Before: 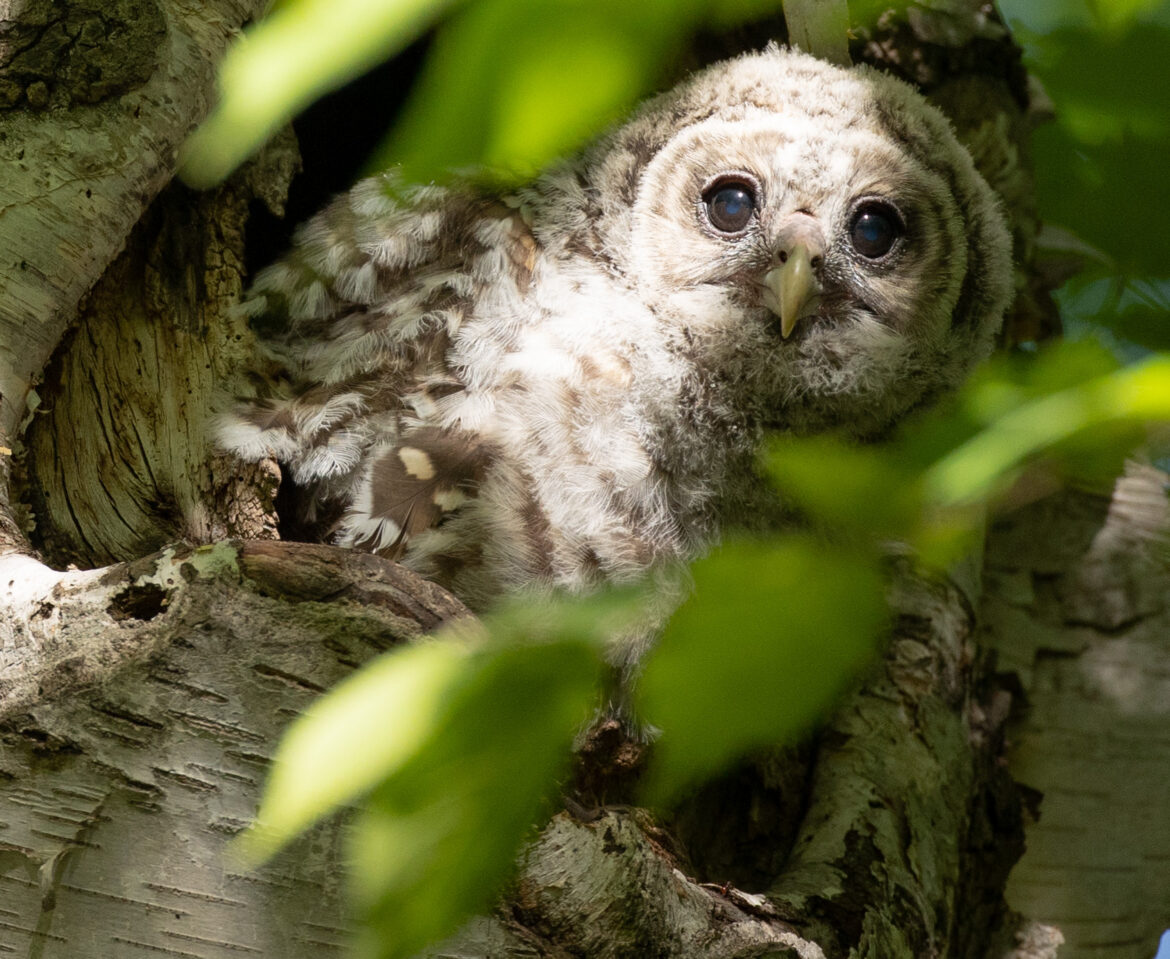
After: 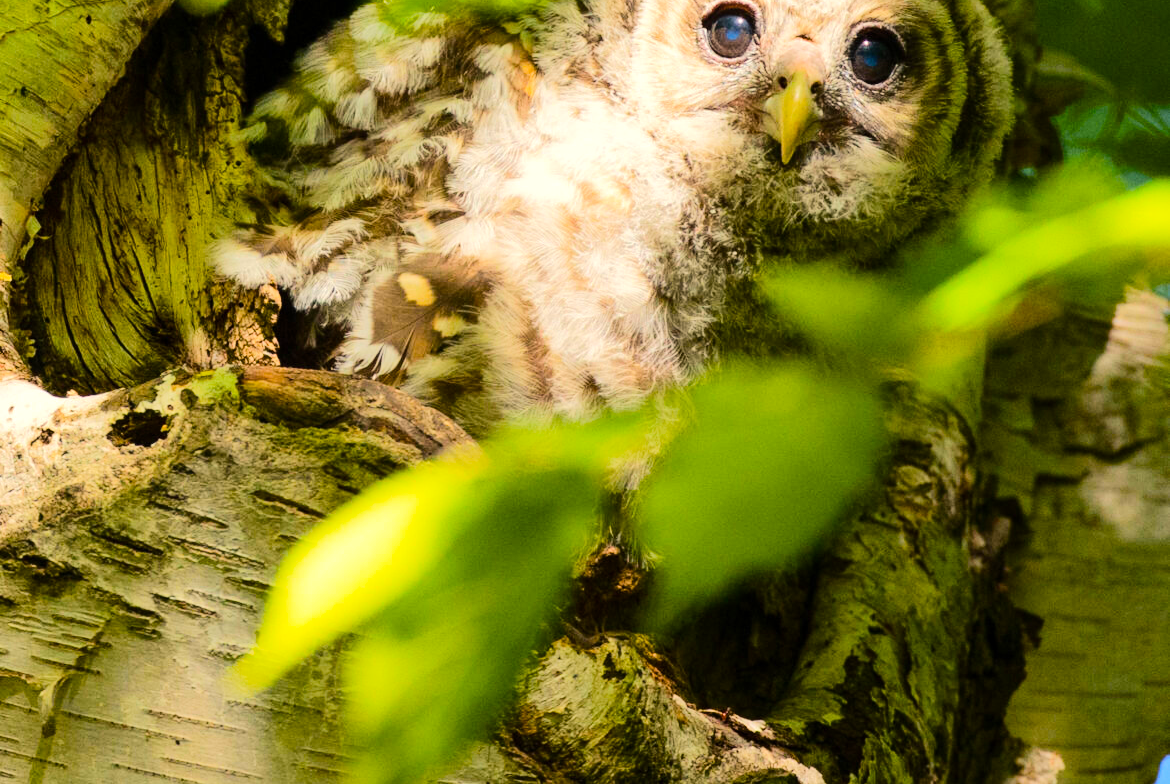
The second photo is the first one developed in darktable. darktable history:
crop and rotate: top 18.165%
tone equalizer: -7 EV 0.157 EV, -6 EV 0.606 EV, -5 EV 1.11 EV, -4 EV 1.36 EV, -3 EV 1.15 EV, -2 EV 0.6 EV, -1 EV 0.156 EV, edges refinement/feathering 500, mask exposure compensation -1.57 EV, preserve details no
color balance rgb: shadows lift › hue 87.53°, highlights gain › chroma 2.984%, highlights gain › hue 76.93°, white fulcrum 1.01 EV, linear chroma grading › global chroma 39.854%, perceptual saturation grading › global saturation 19.82%
